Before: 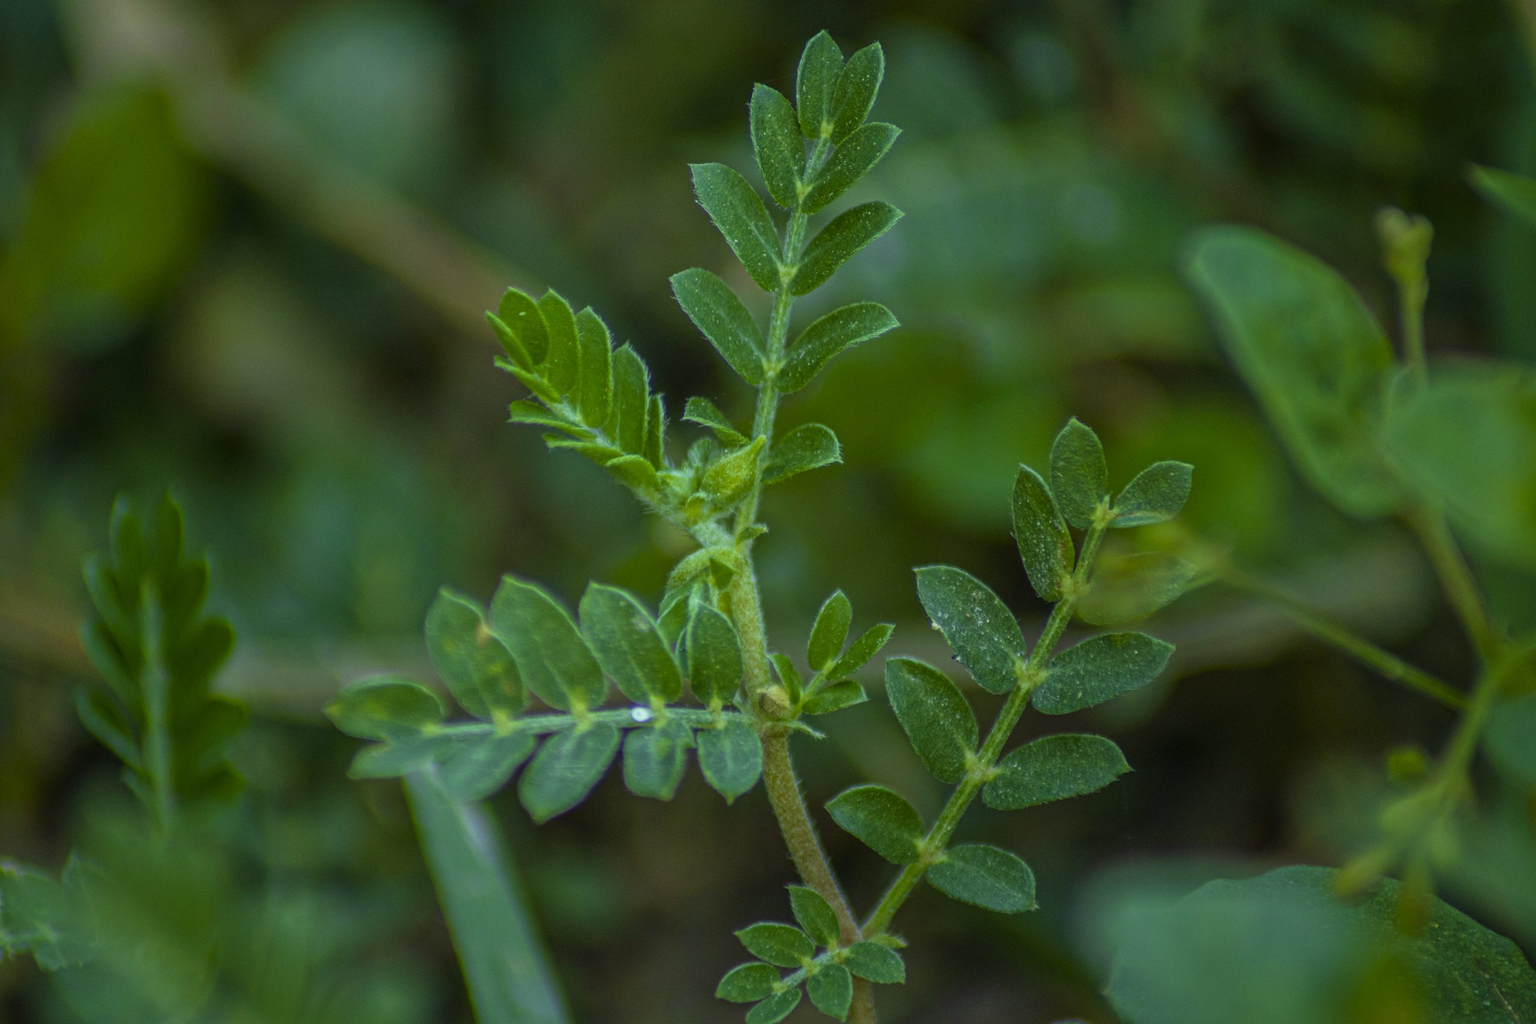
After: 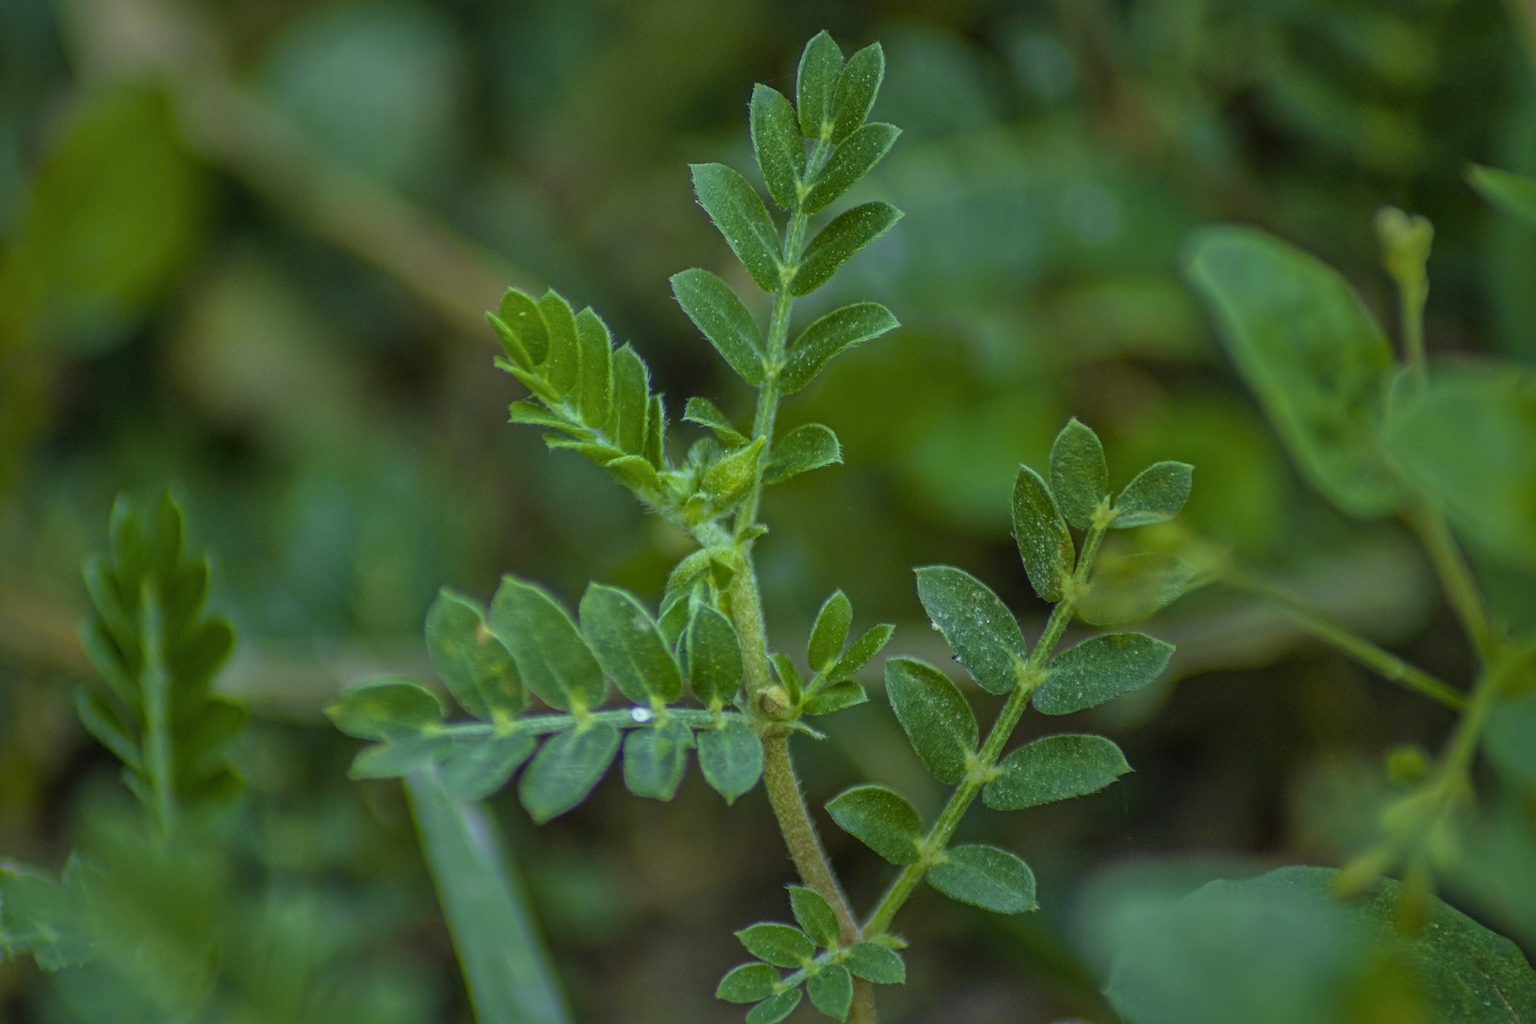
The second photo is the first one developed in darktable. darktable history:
shadows and highlights: shadows color adjustment 99.17%, highlights color adjustment 0.656%
contrast equalizer: y [[0.5, 0.542, 0.583, 0.625, 0.667, 0.708], [0.5 ×6], [0.5 ×6], [0, 0.033, 0.067, 0.1, 0.133, 0.167], [0, 0.05, 0.1, 0.15, 0.2, 0.25]], mix 0.167
